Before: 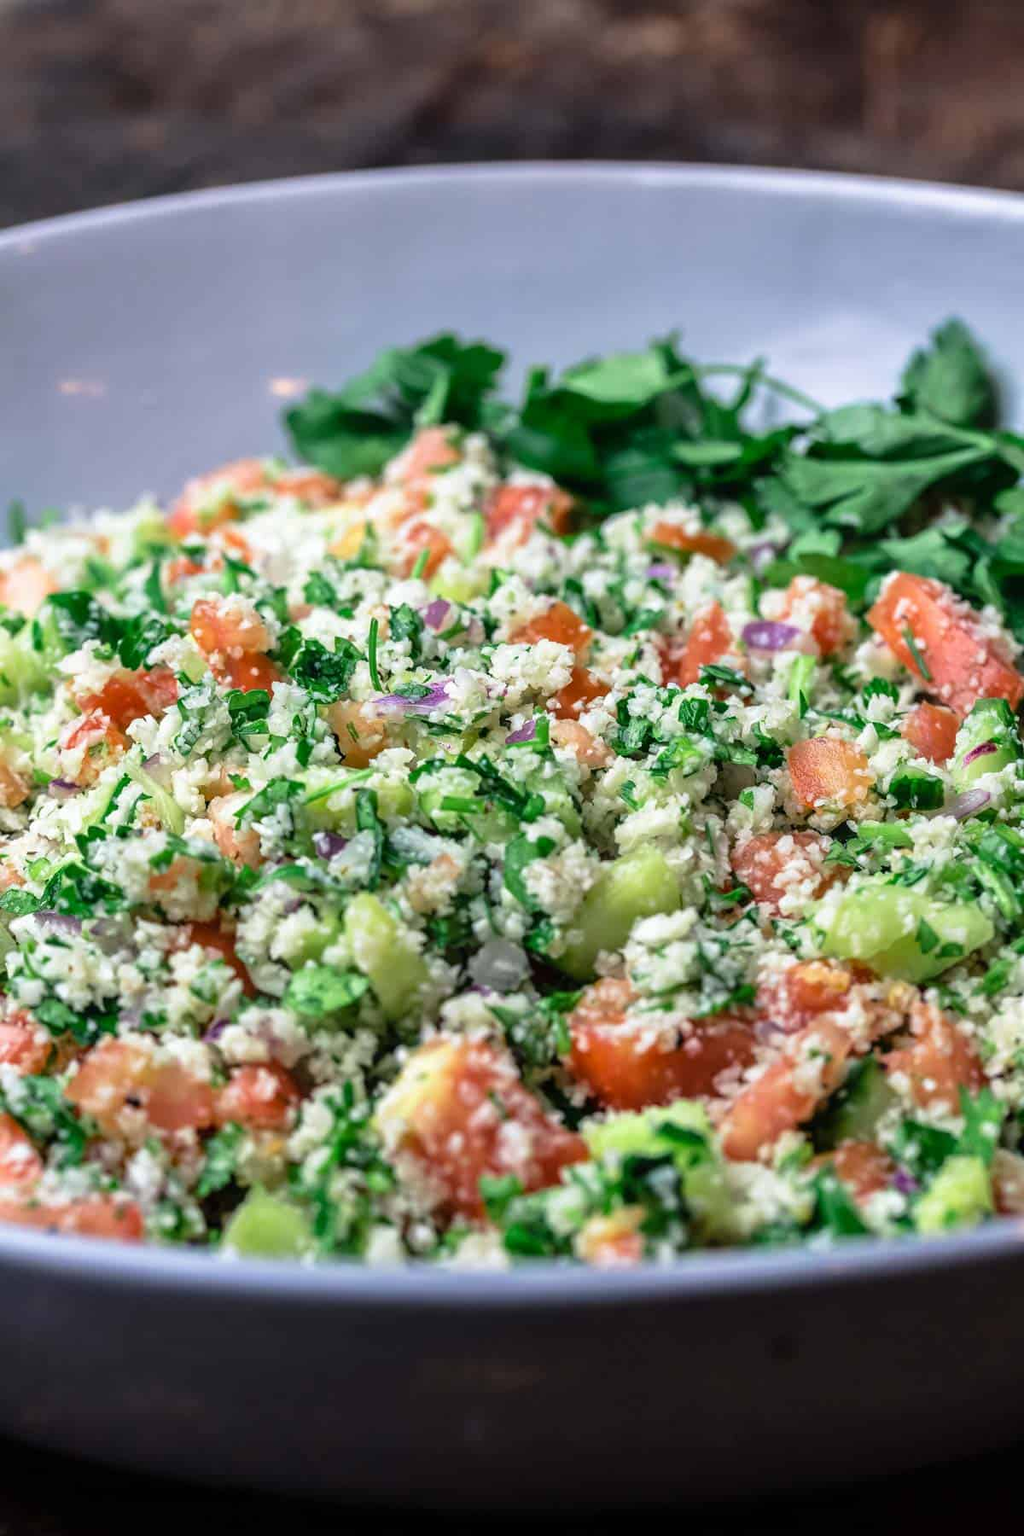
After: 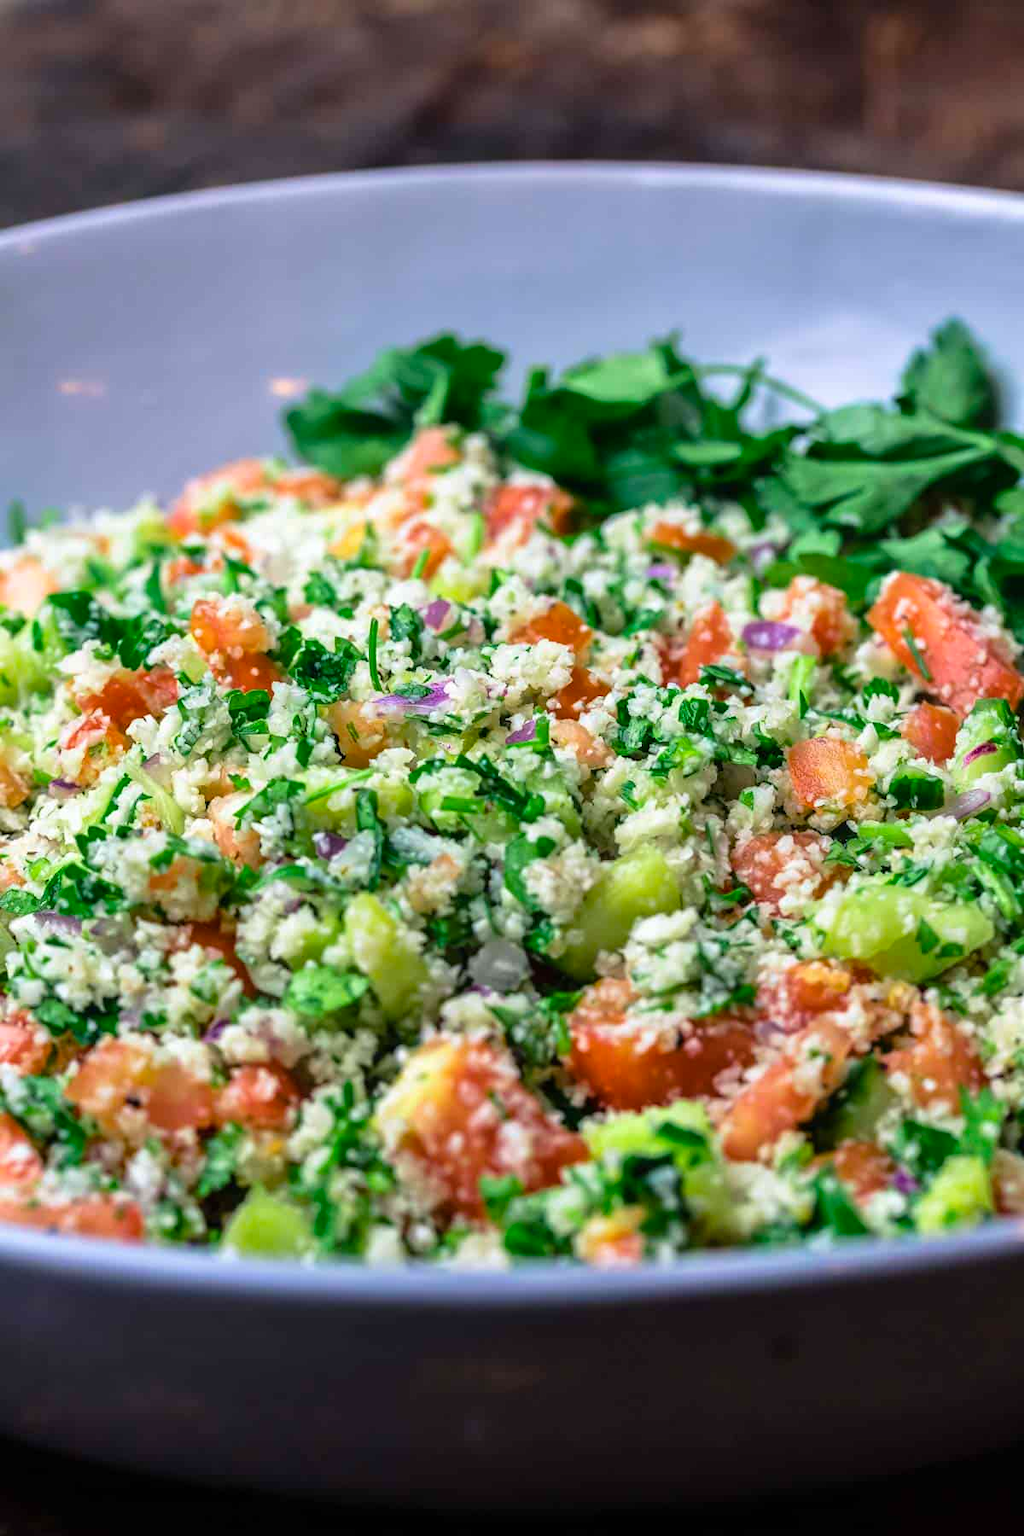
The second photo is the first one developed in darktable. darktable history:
base curve: preserve colors none
color balance rgb: perceptual saturation grading › global saturation 0.334%, global vibrance 44.81%
